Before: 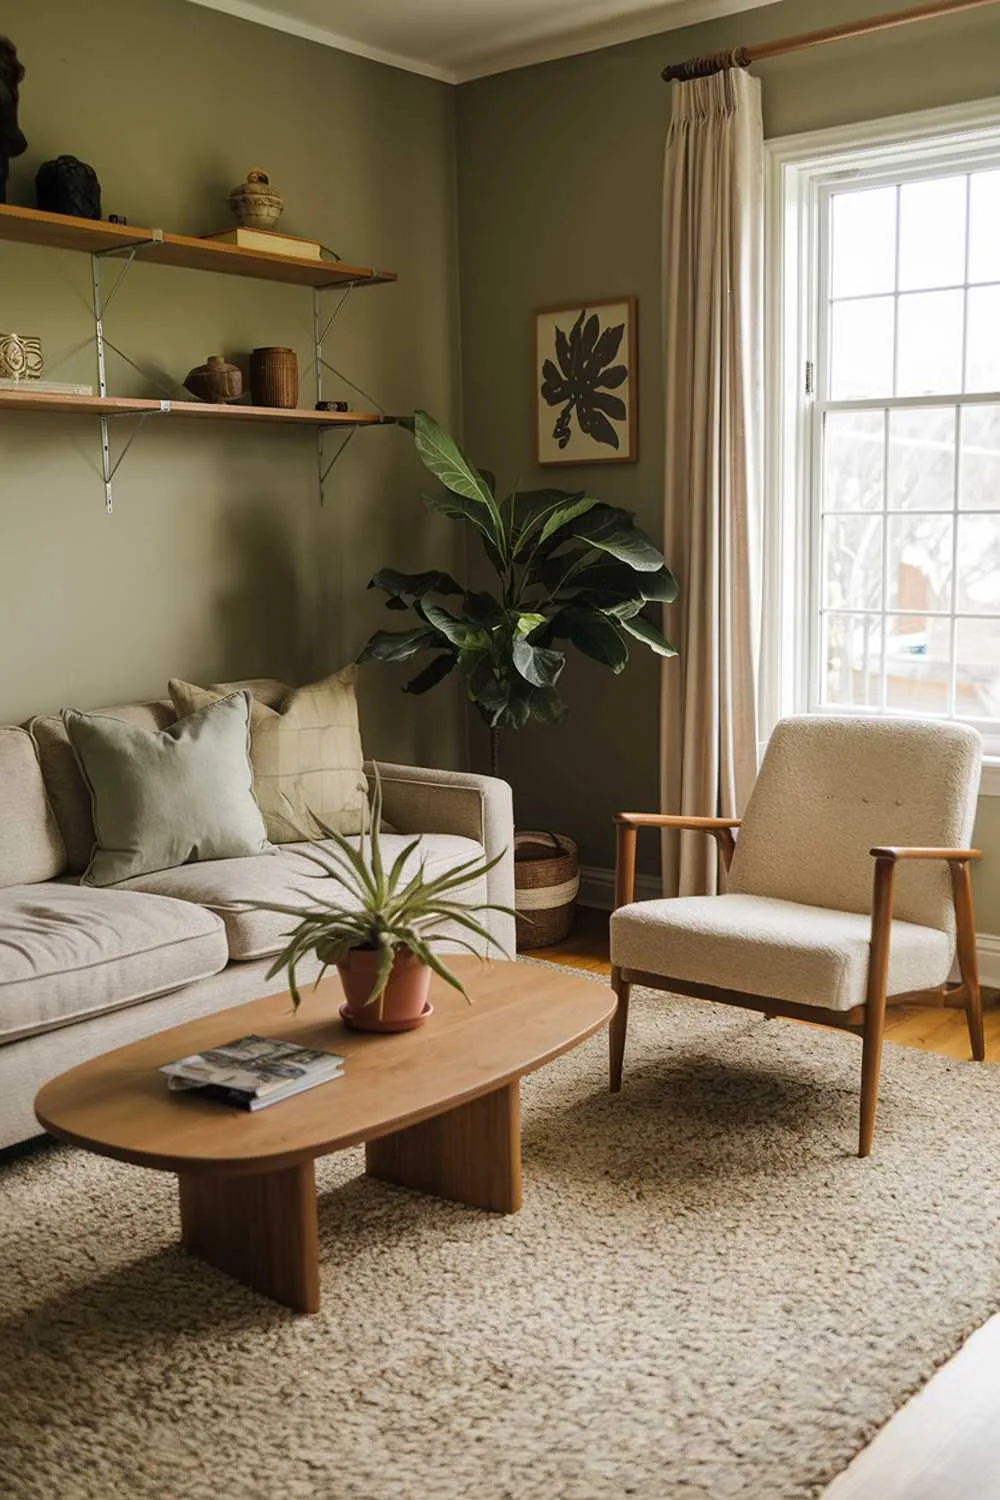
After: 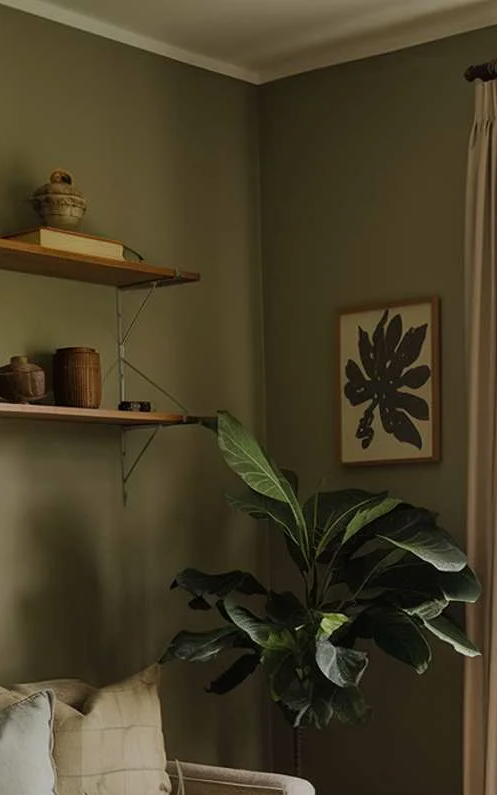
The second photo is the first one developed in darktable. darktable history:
crop: left 19.795%, right 30.496%, bottom 46.973%
exposure: exposure -0.492 EV, compensate exposure bias true, compensate highlight preservation false
